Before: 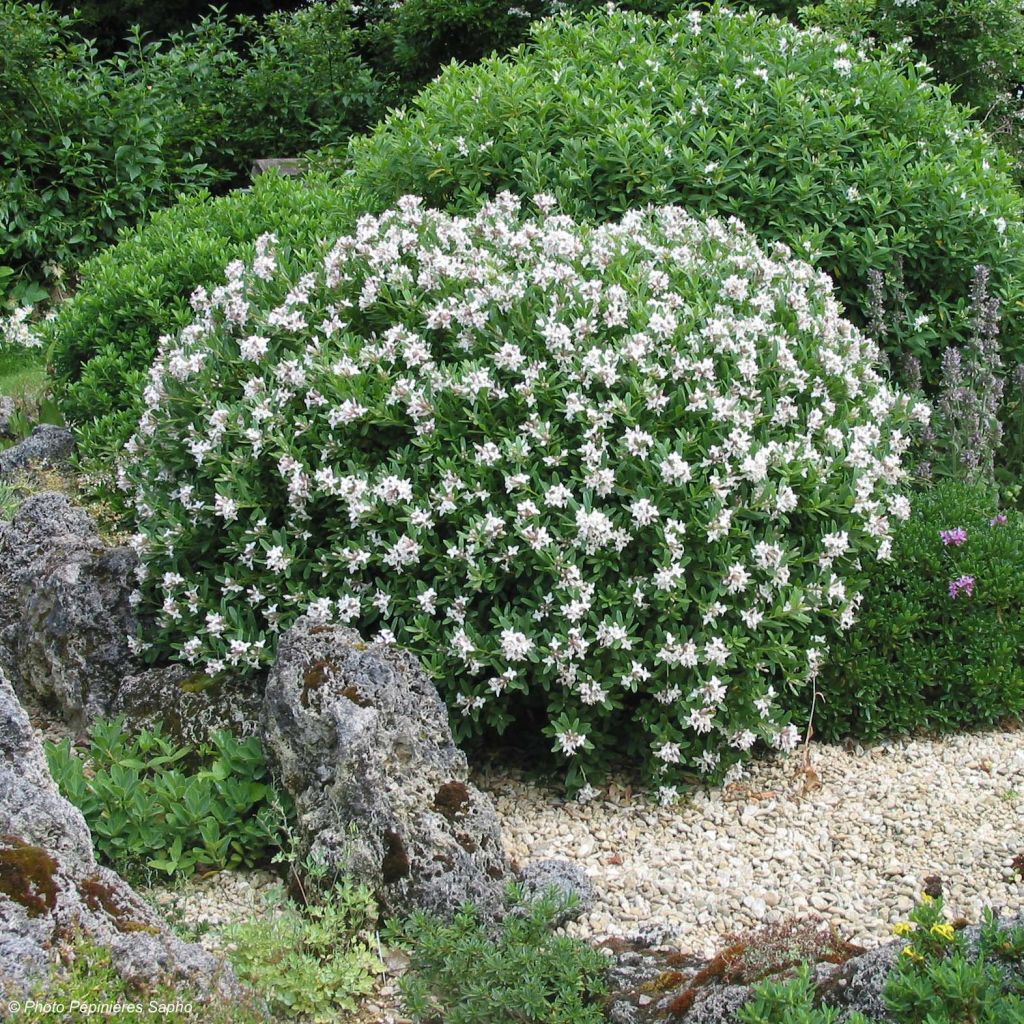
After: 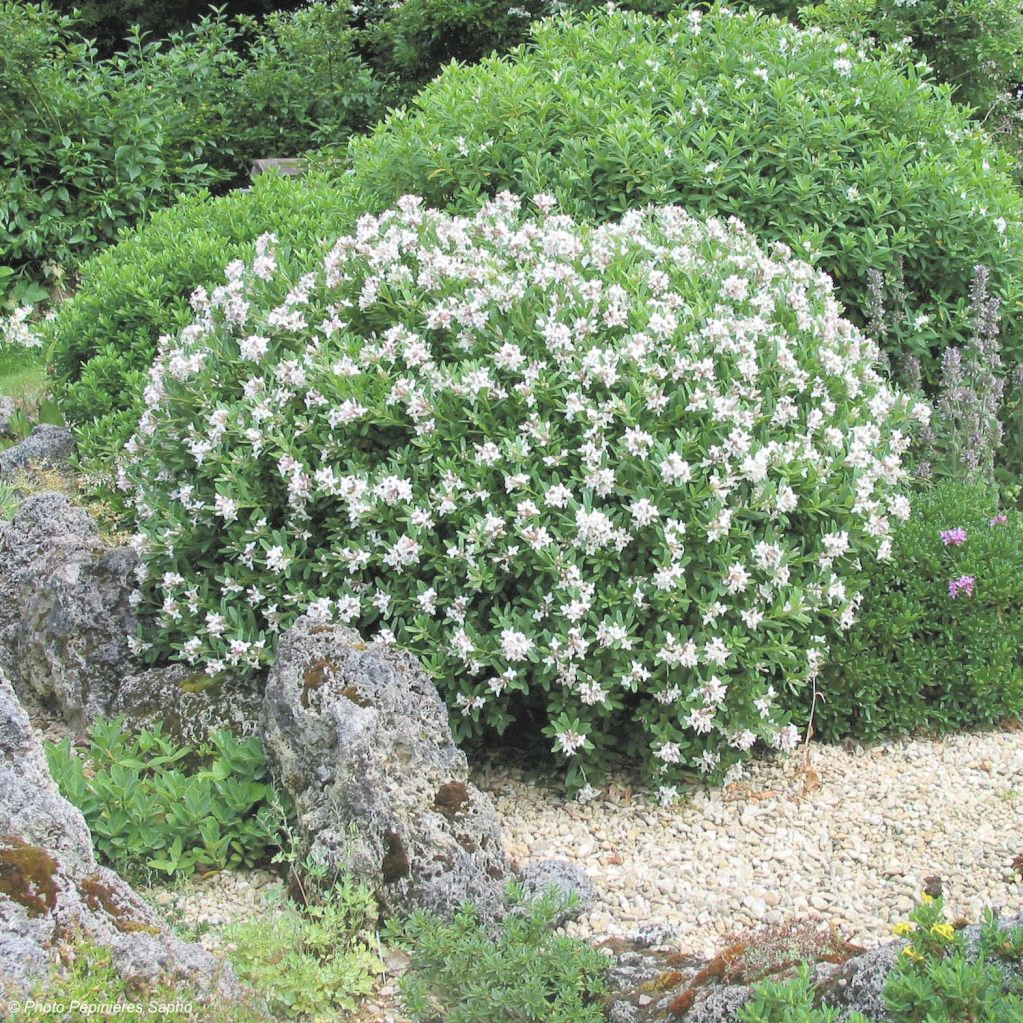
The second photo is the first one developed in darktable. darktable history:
contrast brightness saturation: brightness 0.28
